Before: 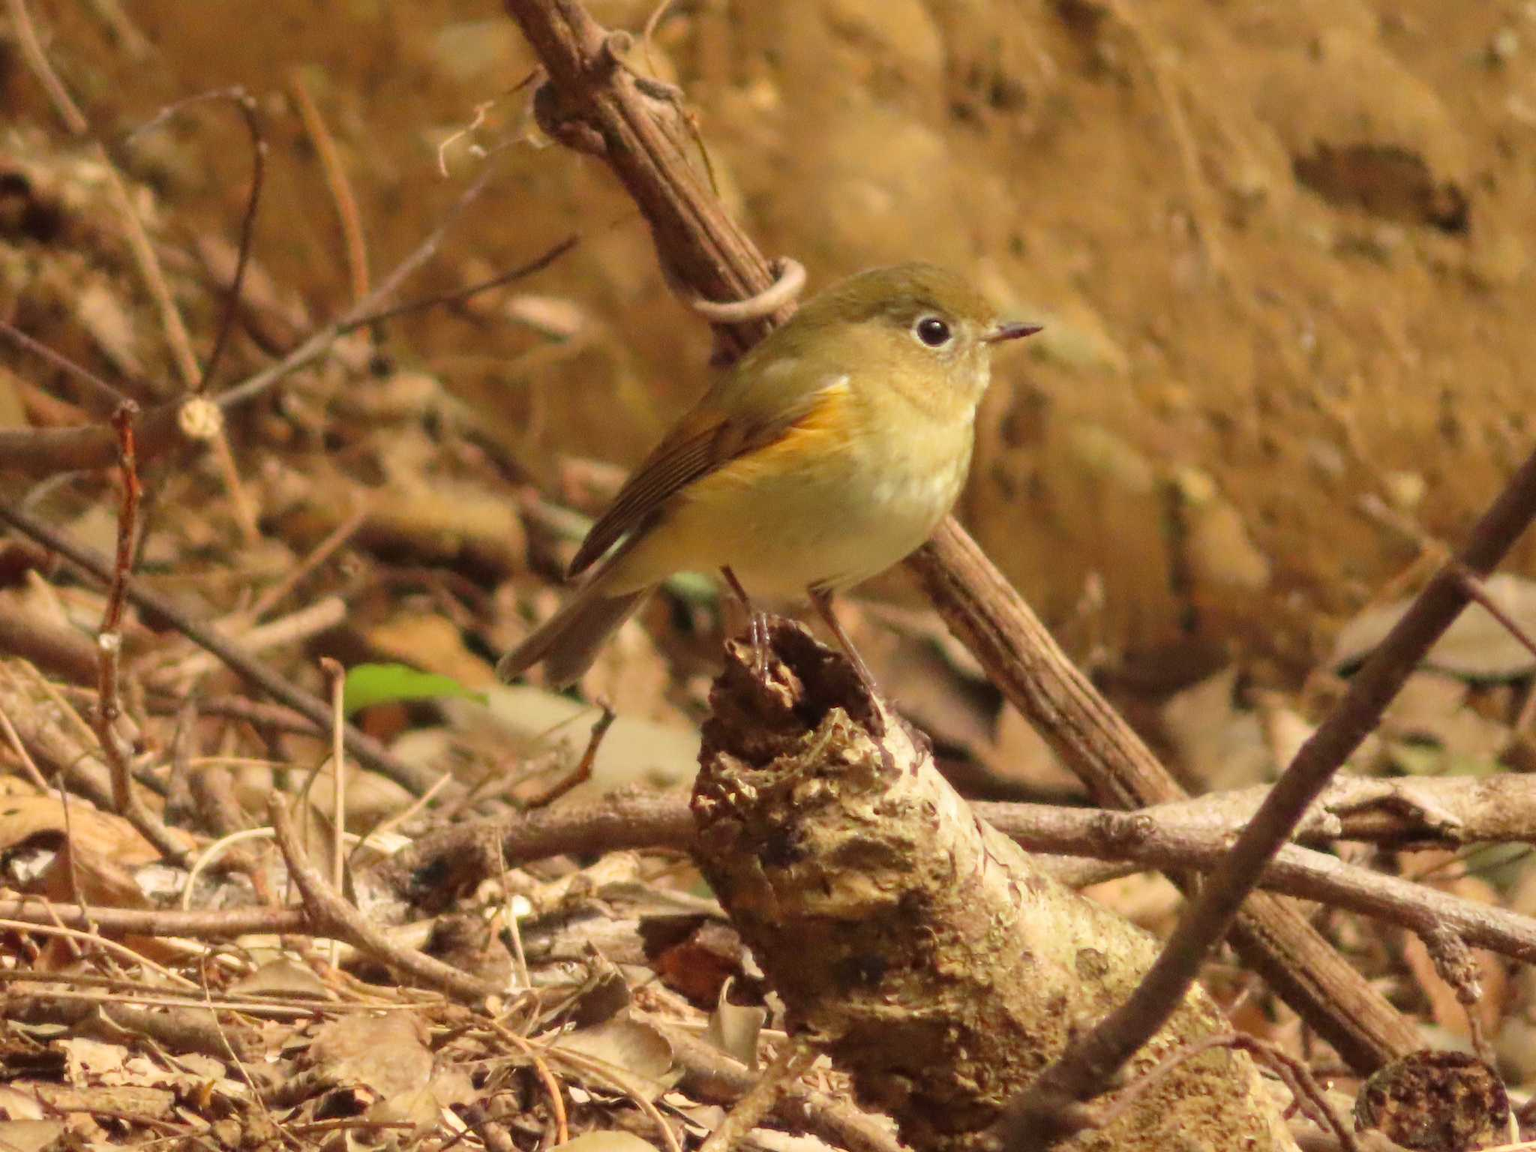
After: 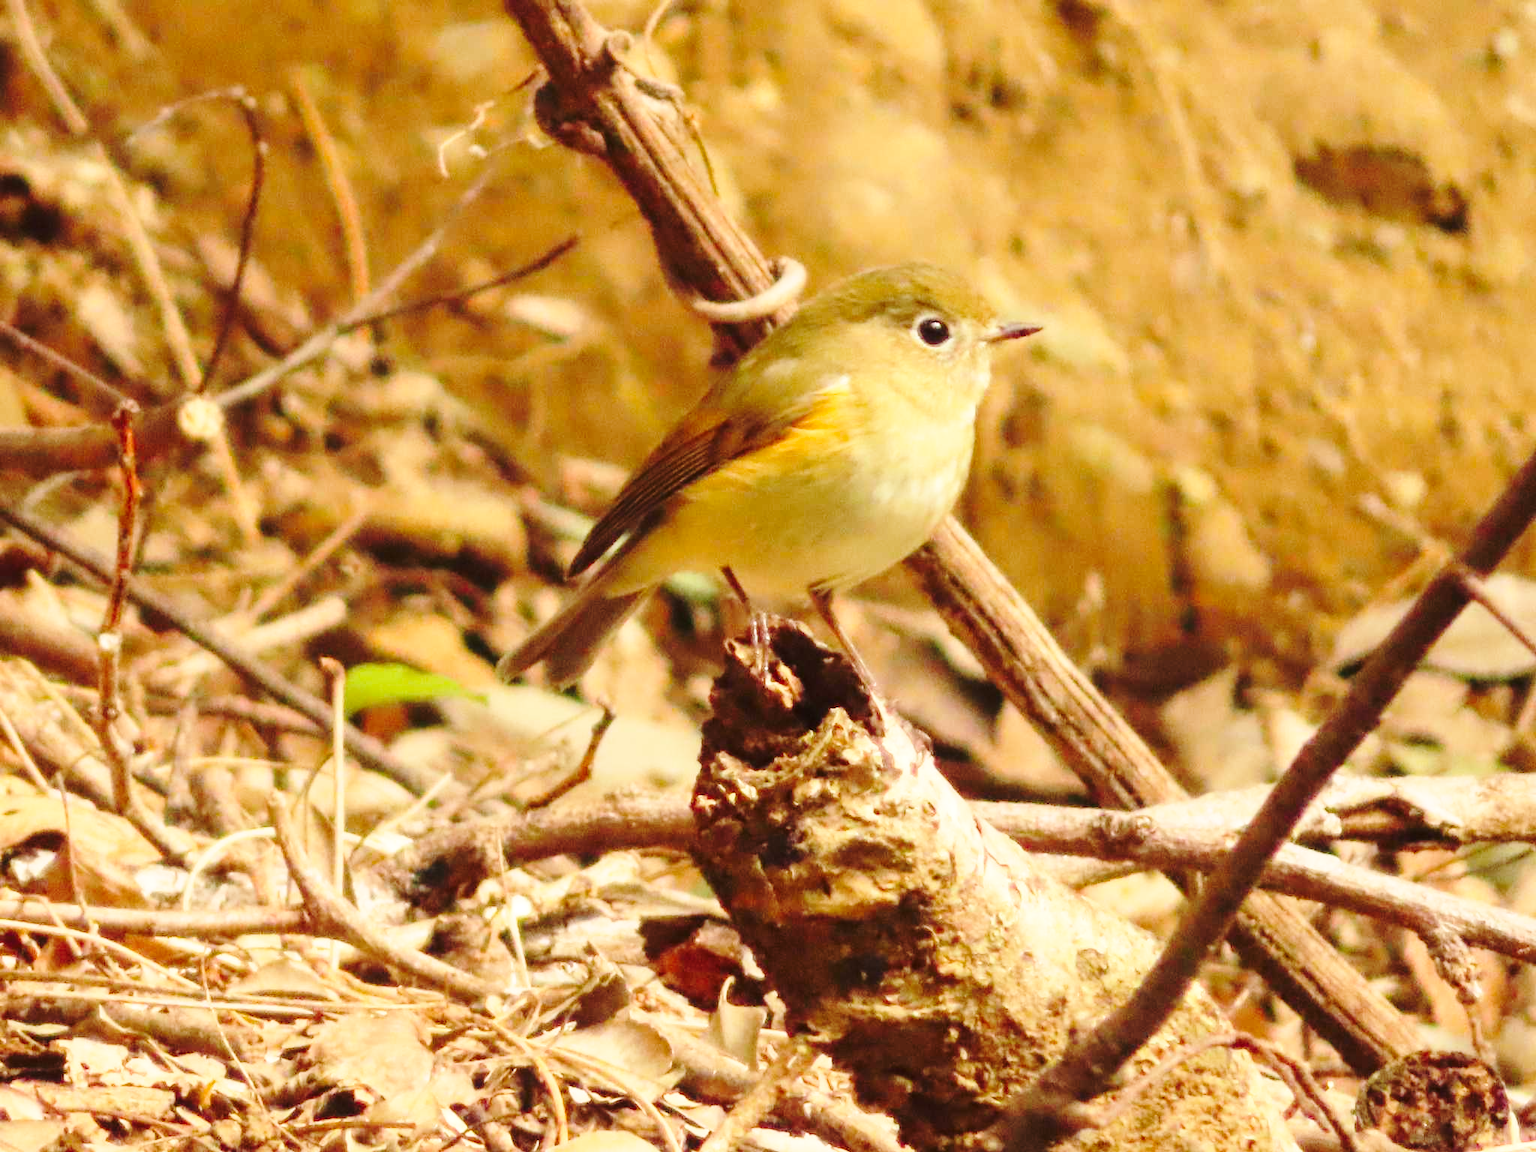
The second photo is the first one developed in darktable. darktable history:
contrast brightness saturation: contrast 0.096, brightness 0.022, saturation 0.02
base curve: curves: ch0 [(0, 0) (0.032, 0.037) (0.105, 0.228) (0.435, 0.76) (0.856, 0.983) (1, 1)], preserve colors none
